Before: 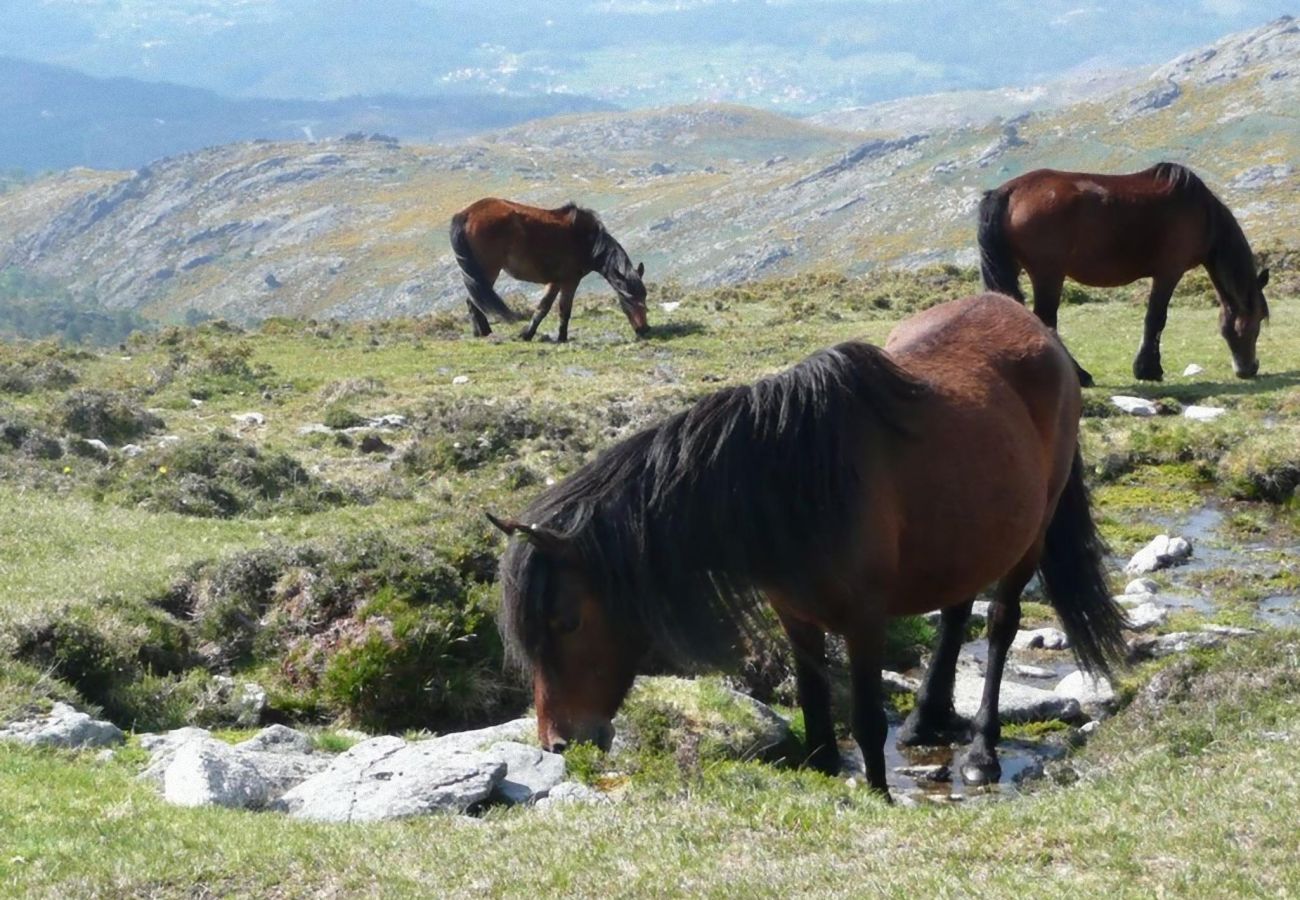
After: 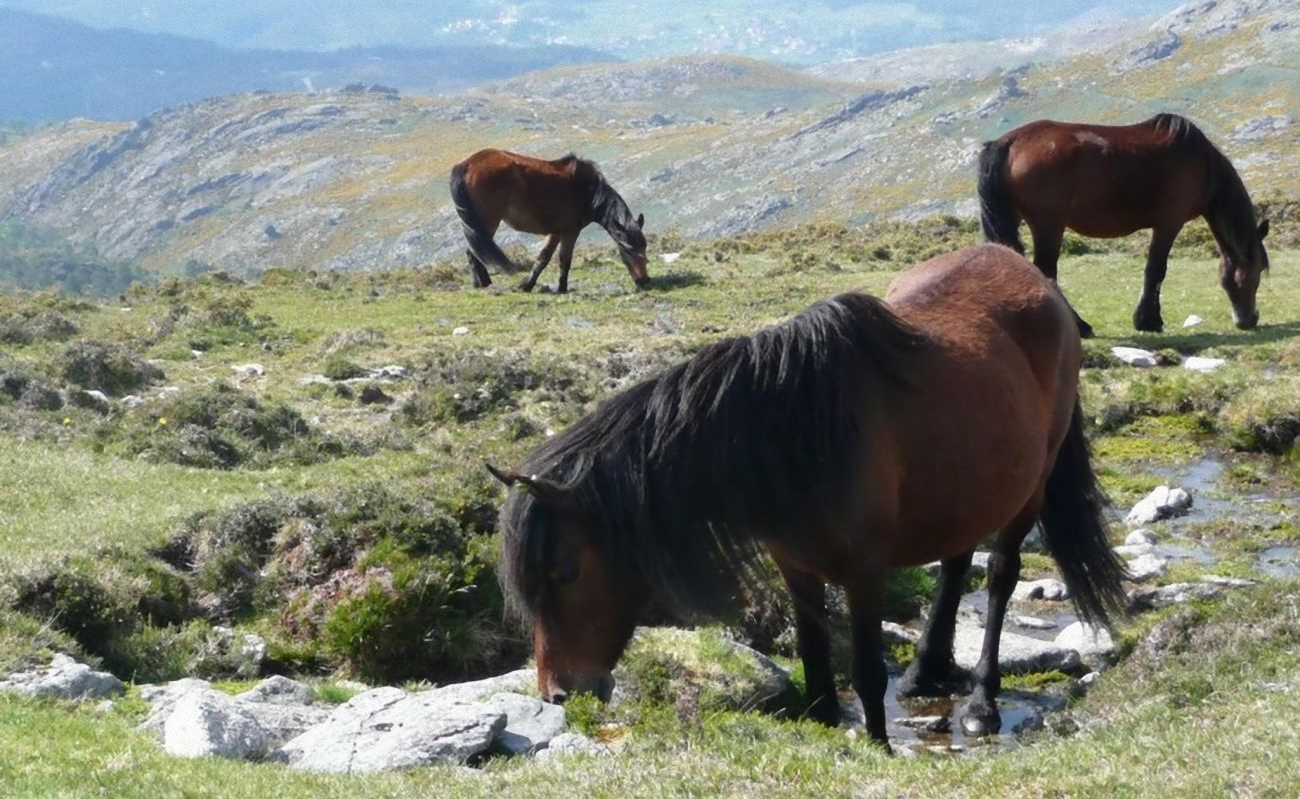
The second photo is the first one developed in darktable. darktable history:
crop and rotate: top 5.453%, bottom 5.72%
